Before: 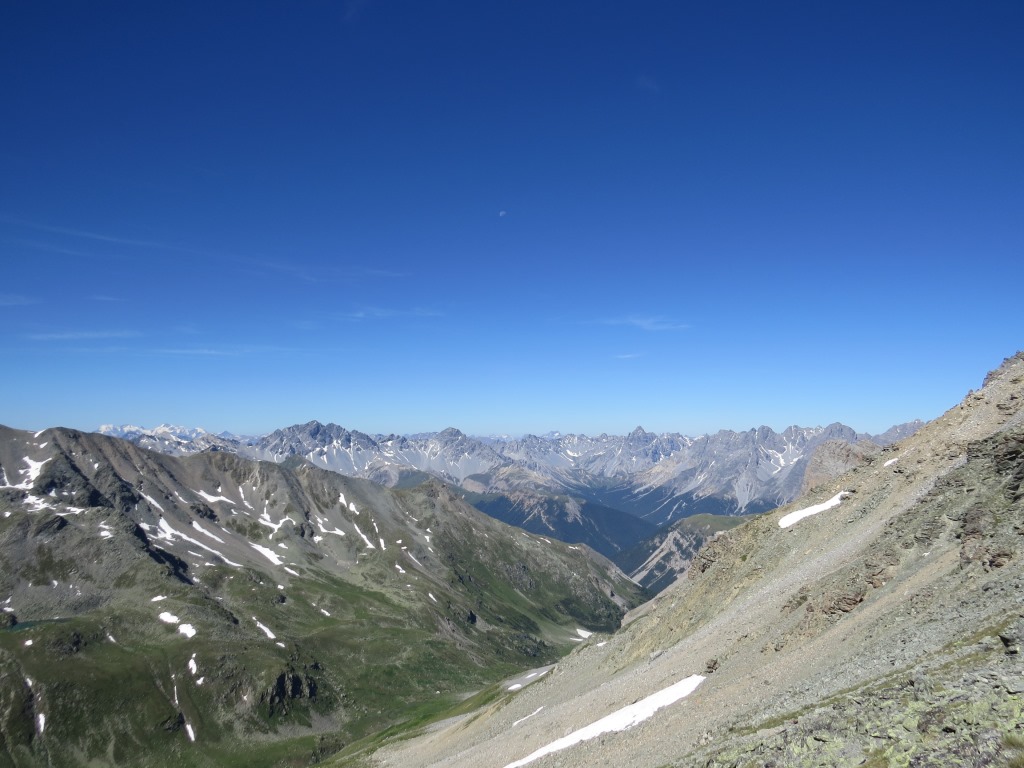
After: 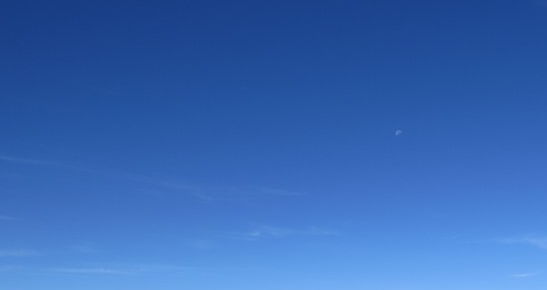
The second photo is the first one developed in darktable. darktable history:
crop: left 10.172%, top 10.577%, right 36.382%, bottom 51.659%
